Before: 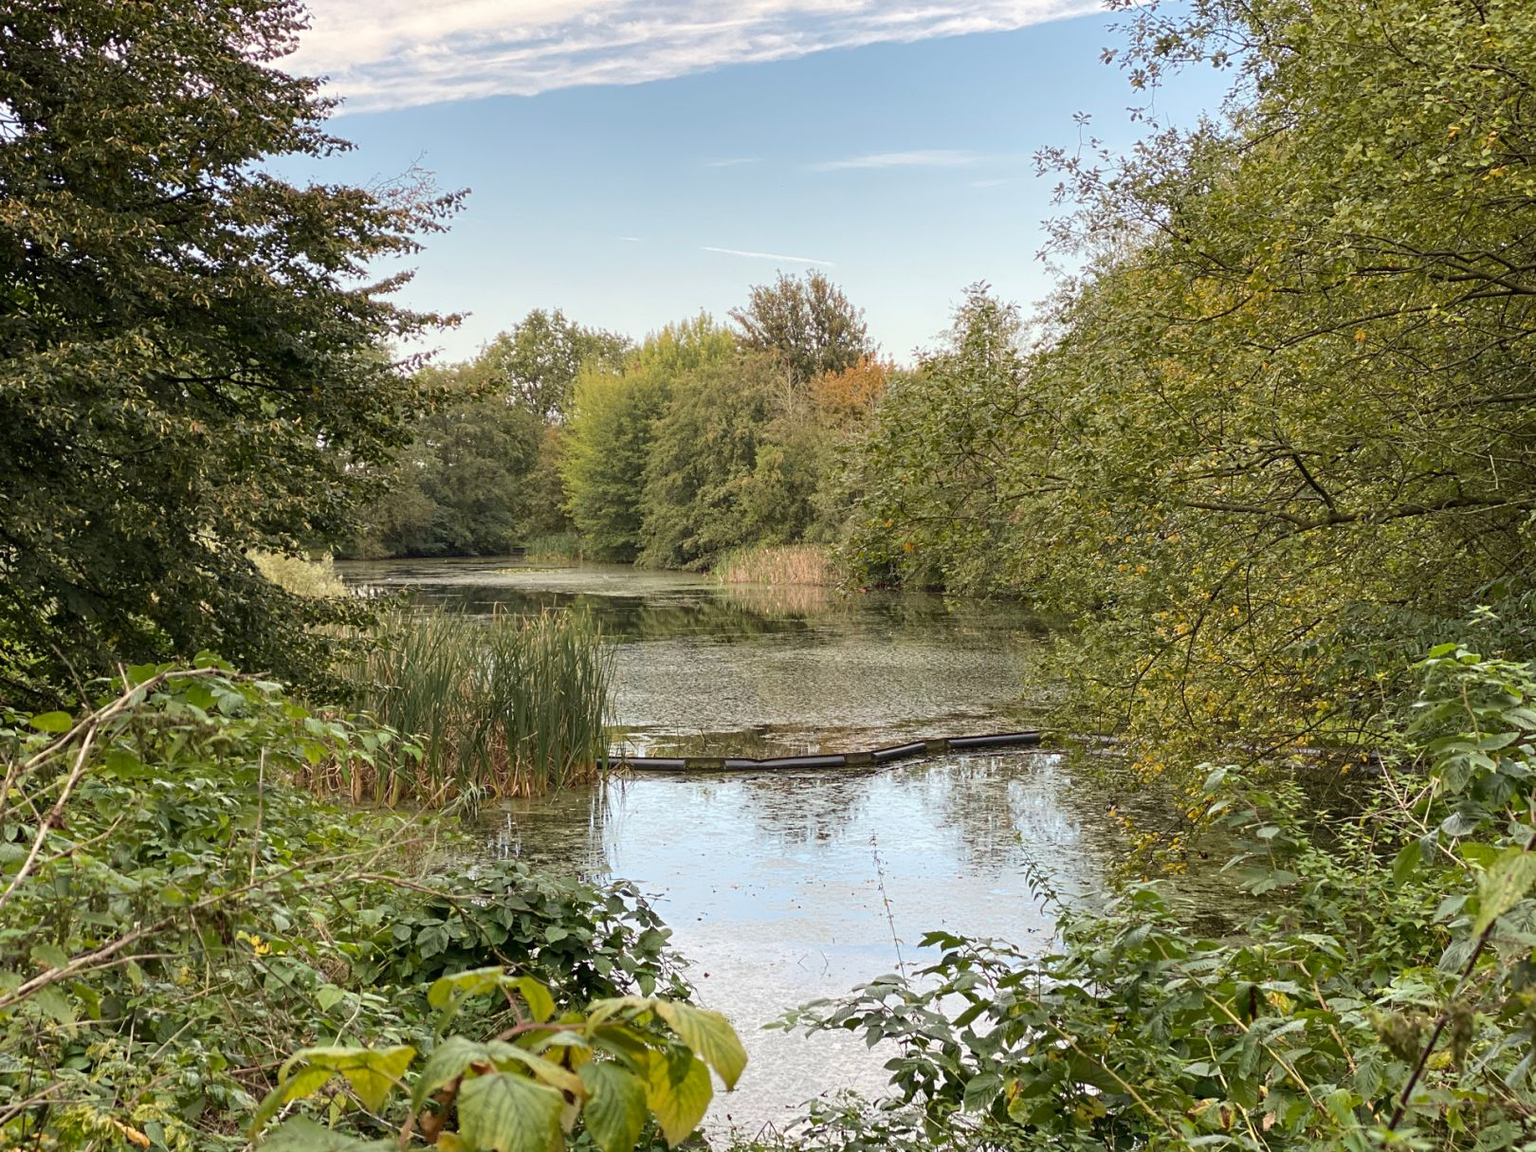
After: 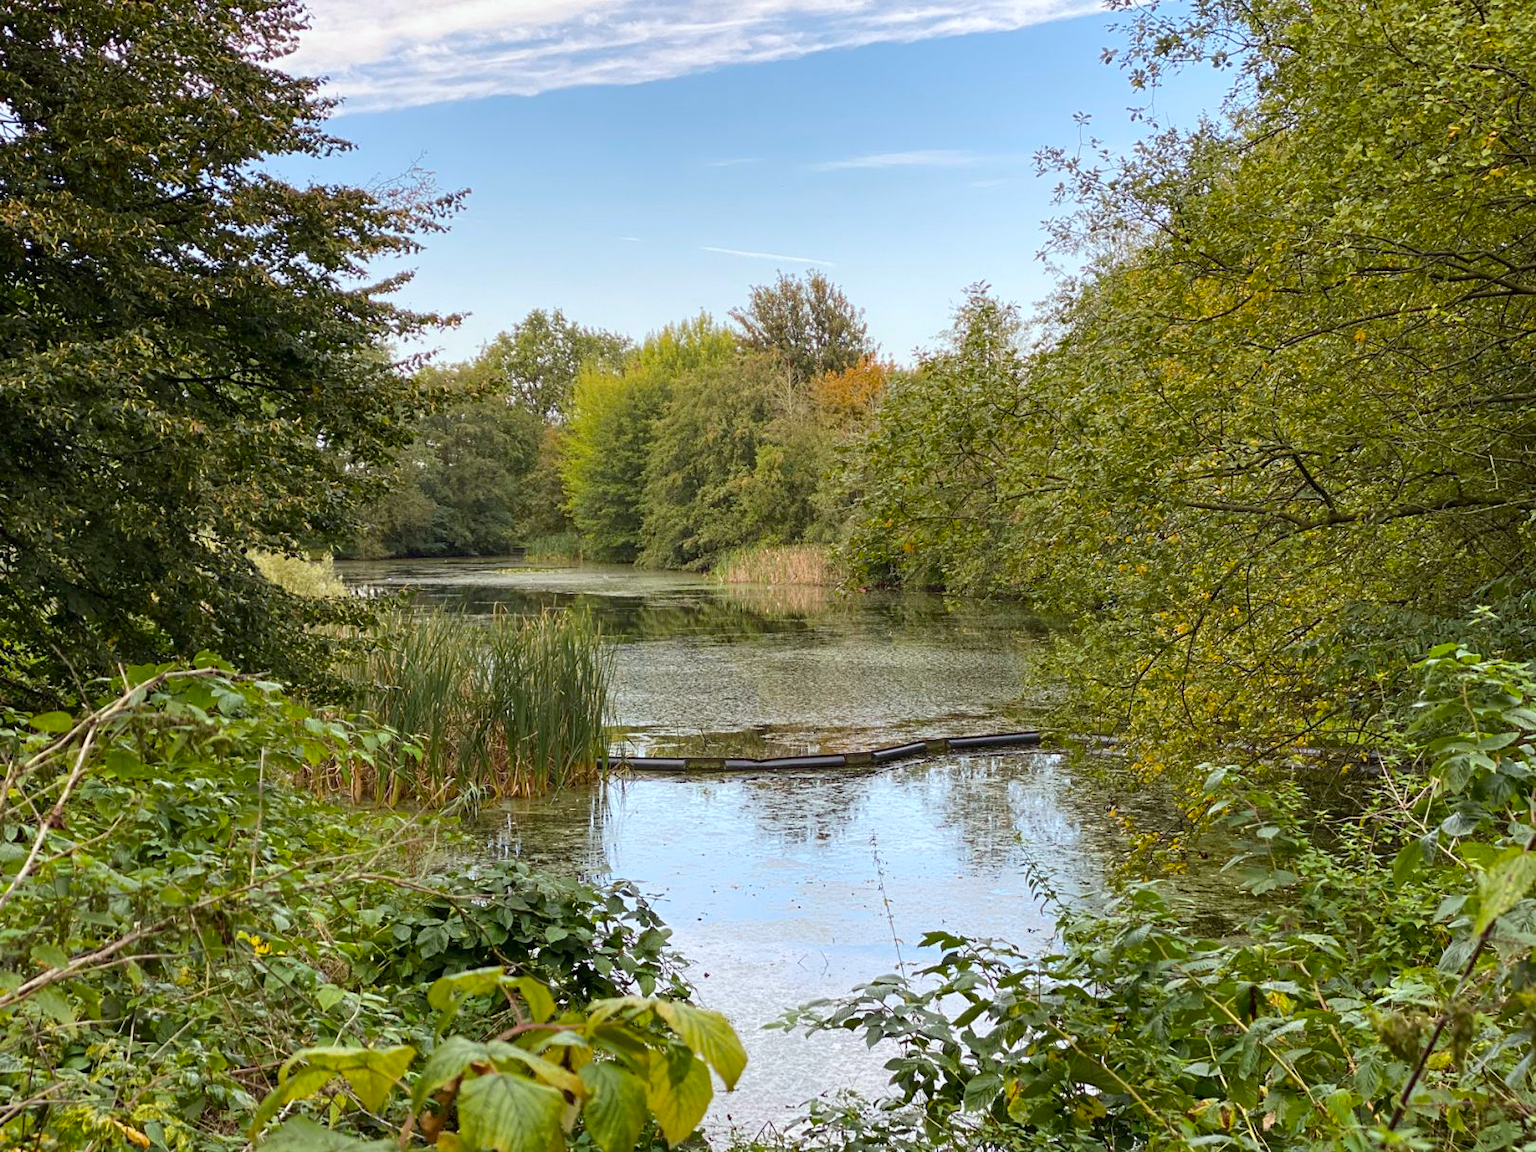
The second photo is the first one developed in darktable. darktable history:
color balance rgb: perceptual saturation grading › global saturation 30%
white balance: red 0.967, blue 1.049
